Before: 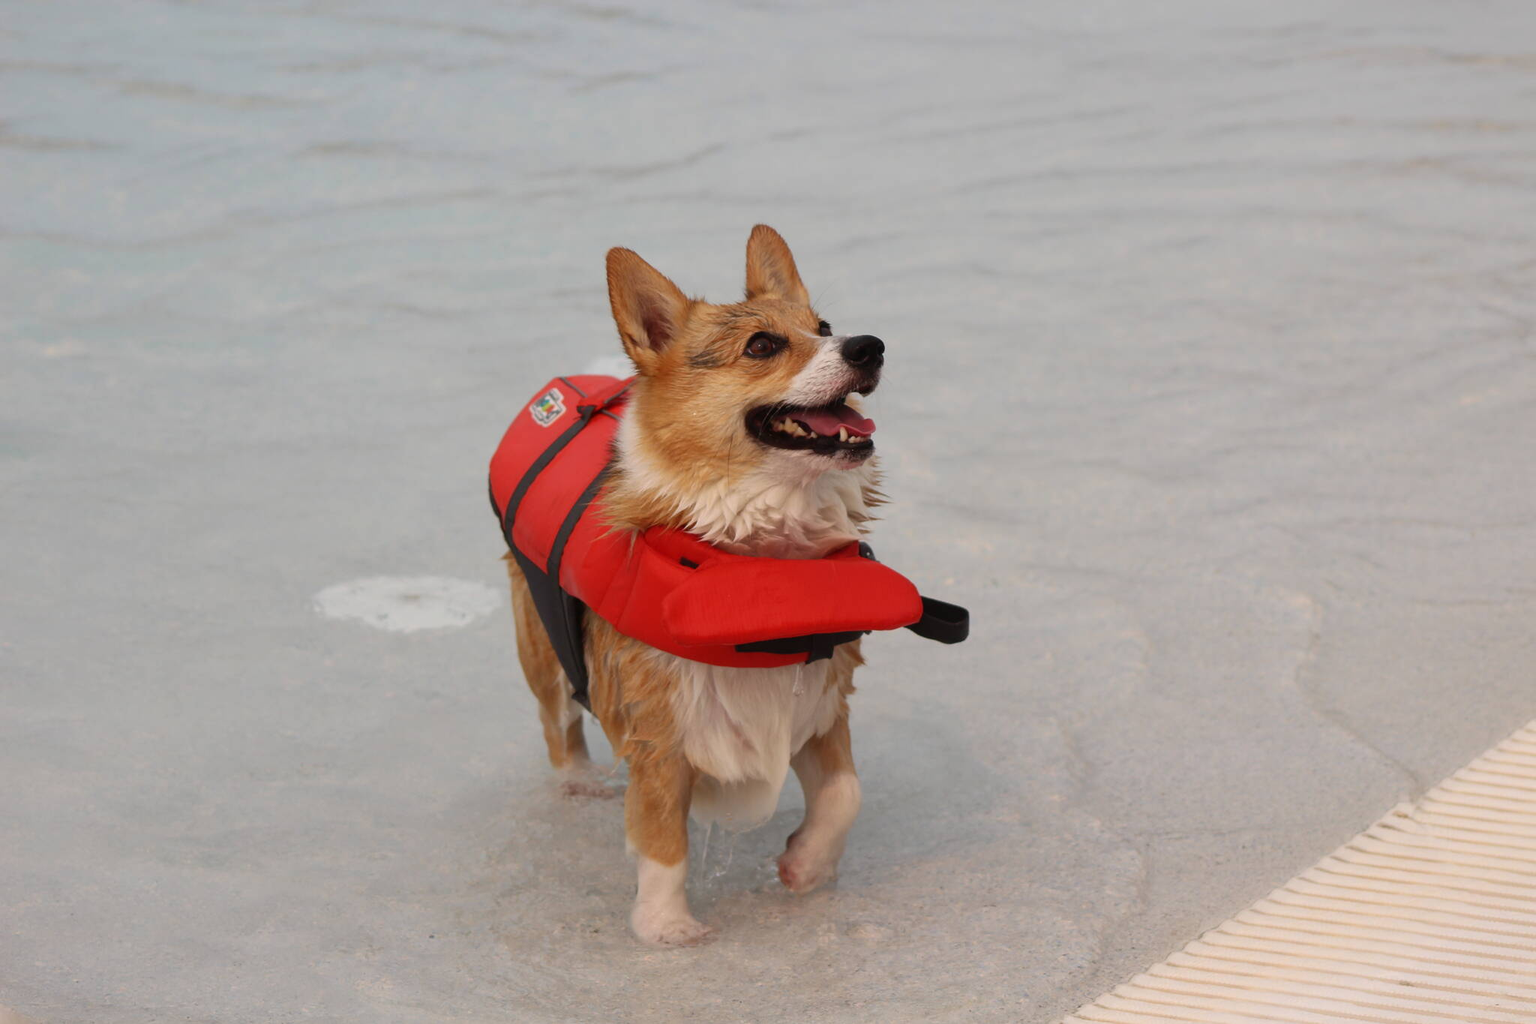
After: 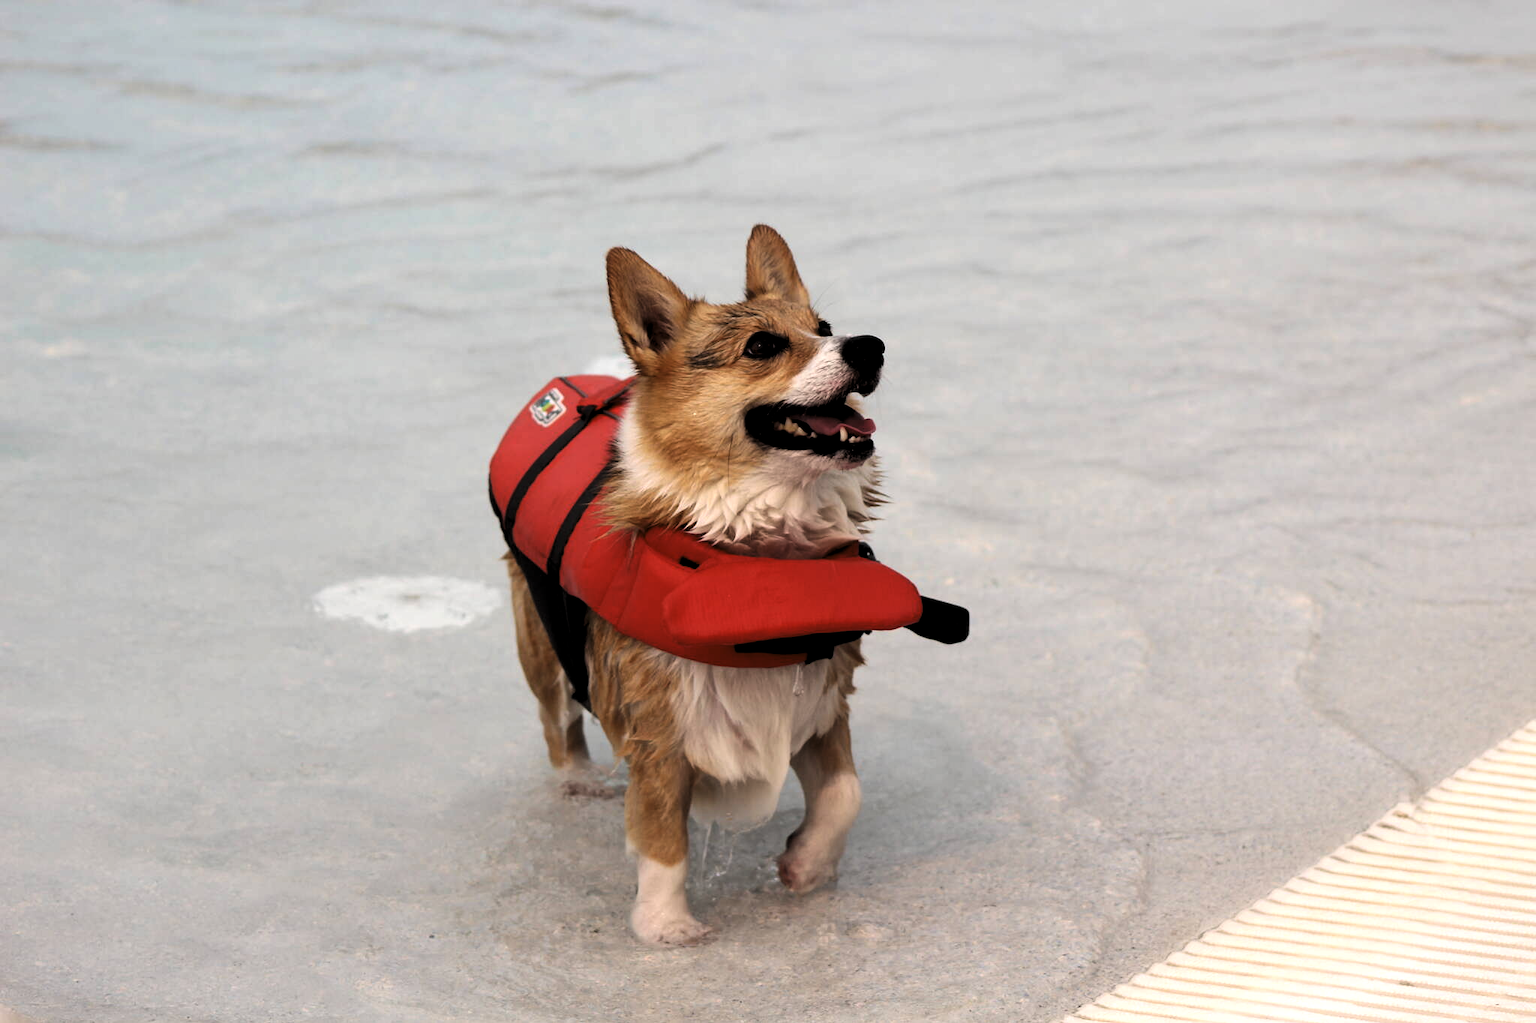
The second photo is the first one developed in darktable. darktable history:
levels: levels [0.116, 0.574, 1]
tone equalizer: -8 EV -0.75 EV, -7 EV -0.7 EV, -6 EV -0.6 EV, -5 EV -0.4 EV, -3 EV 0.4 EV, -2 EV 0.6 EV, -1 EV 0.7 EV, +0 EV 0.75 EV, edges refinement/feathering 500, mask exposure compensation -1.57 EV, preserve details no
